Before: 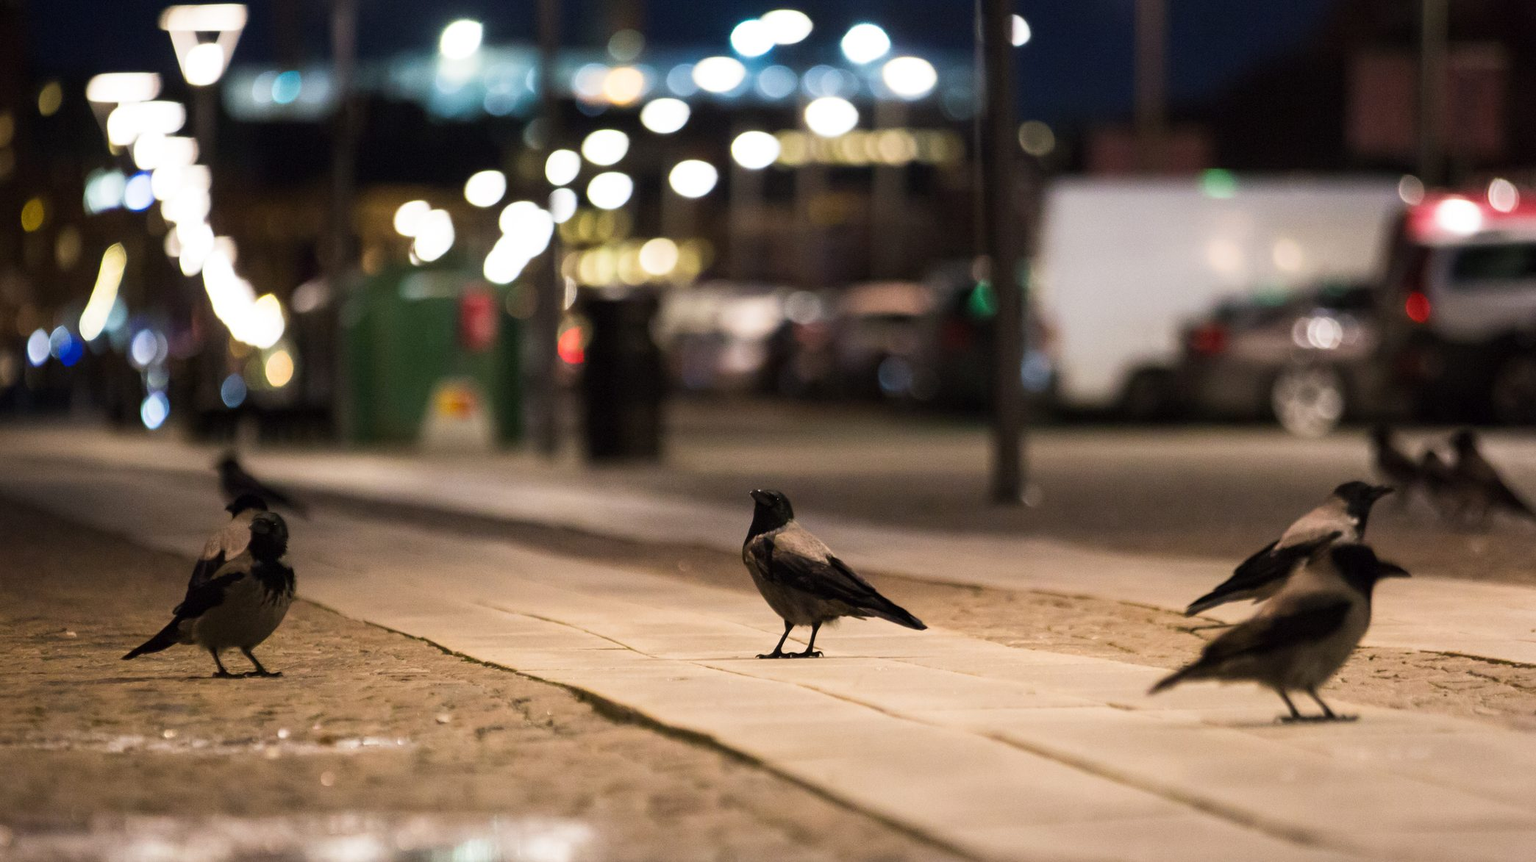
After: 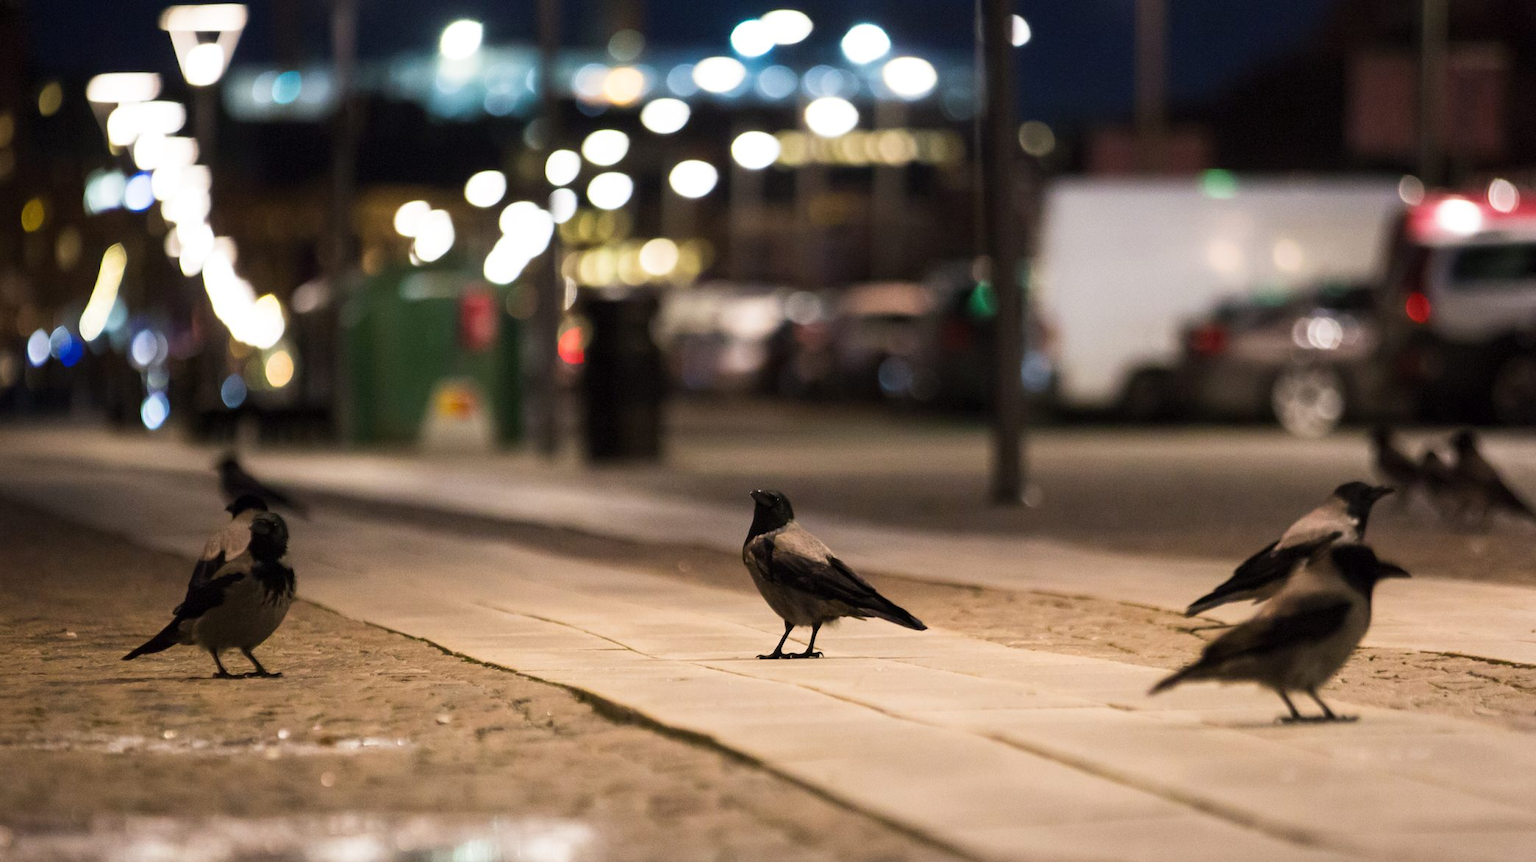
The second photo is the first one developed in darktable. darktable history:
tone equalizer: -8 EV -0.551 EV
